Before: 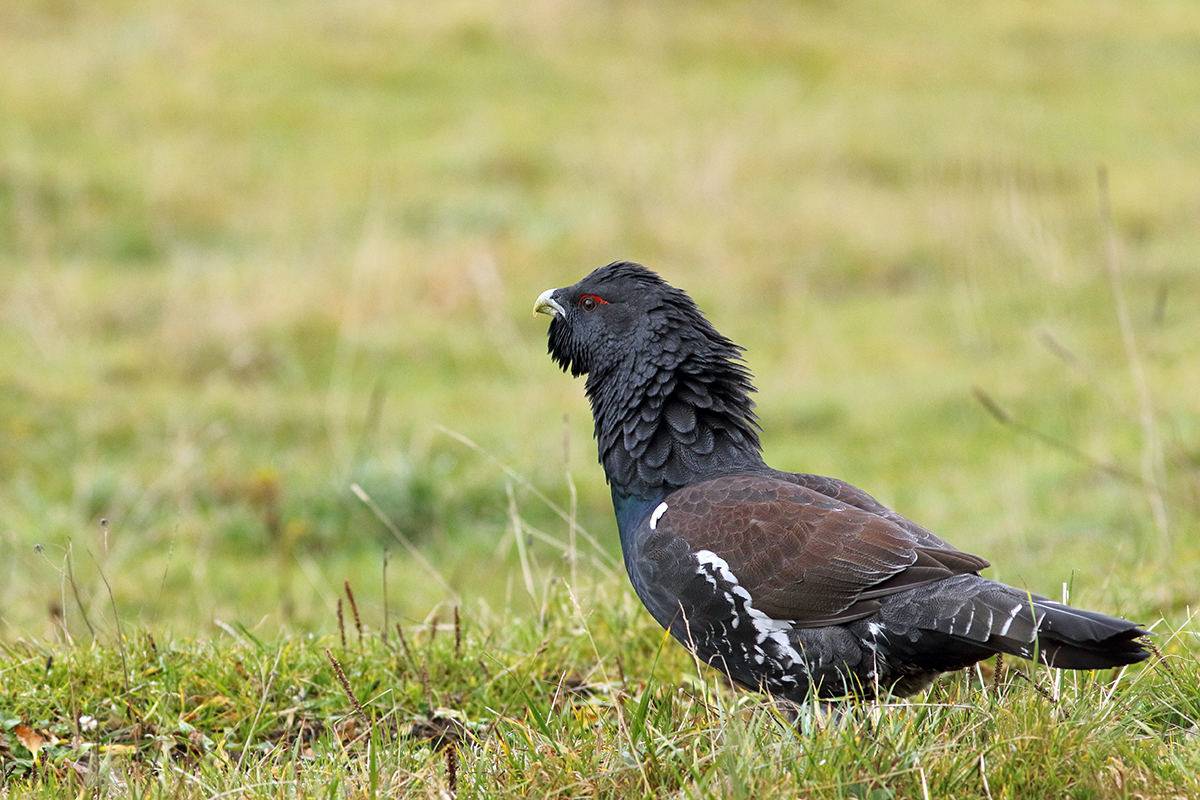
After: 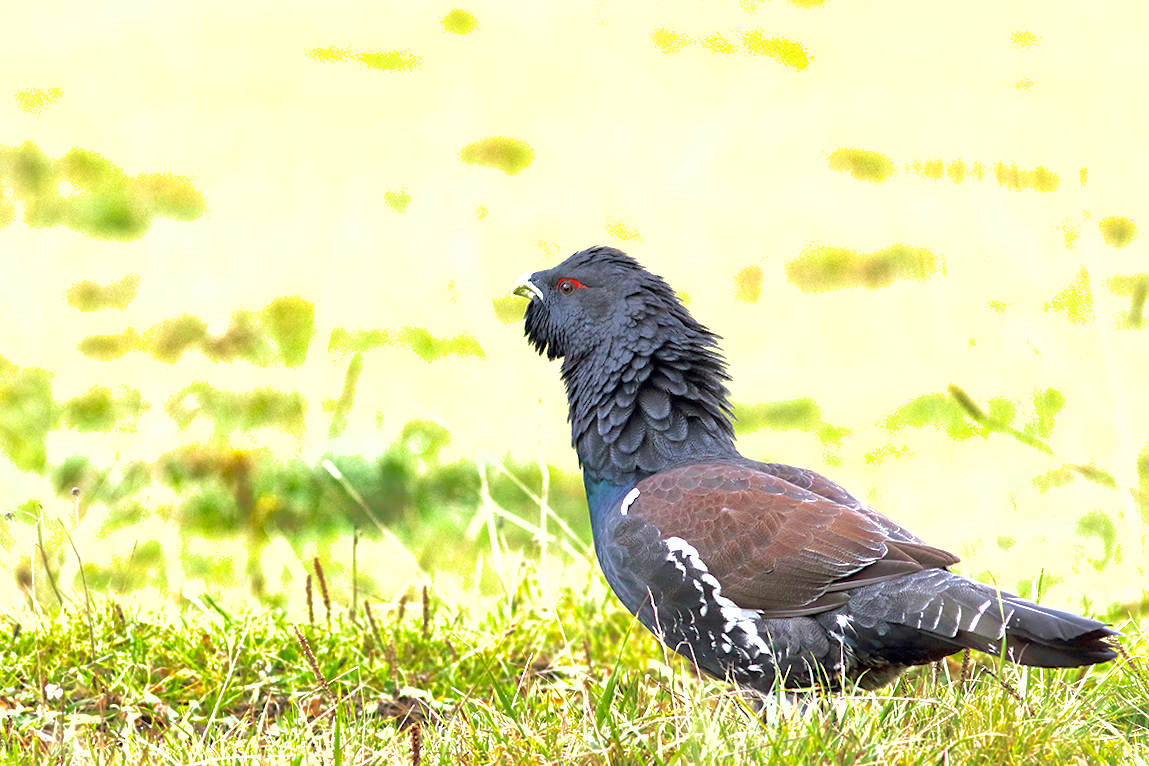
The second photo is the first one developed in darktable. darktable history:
exposure: black level correction 0, exposure 1.2 EV, compensate exposure bias true, compensate highlight preservation false
shadows and highlights: on, module defaults
velvia: on, module defaults
crop and rotate: angle -1.7°
